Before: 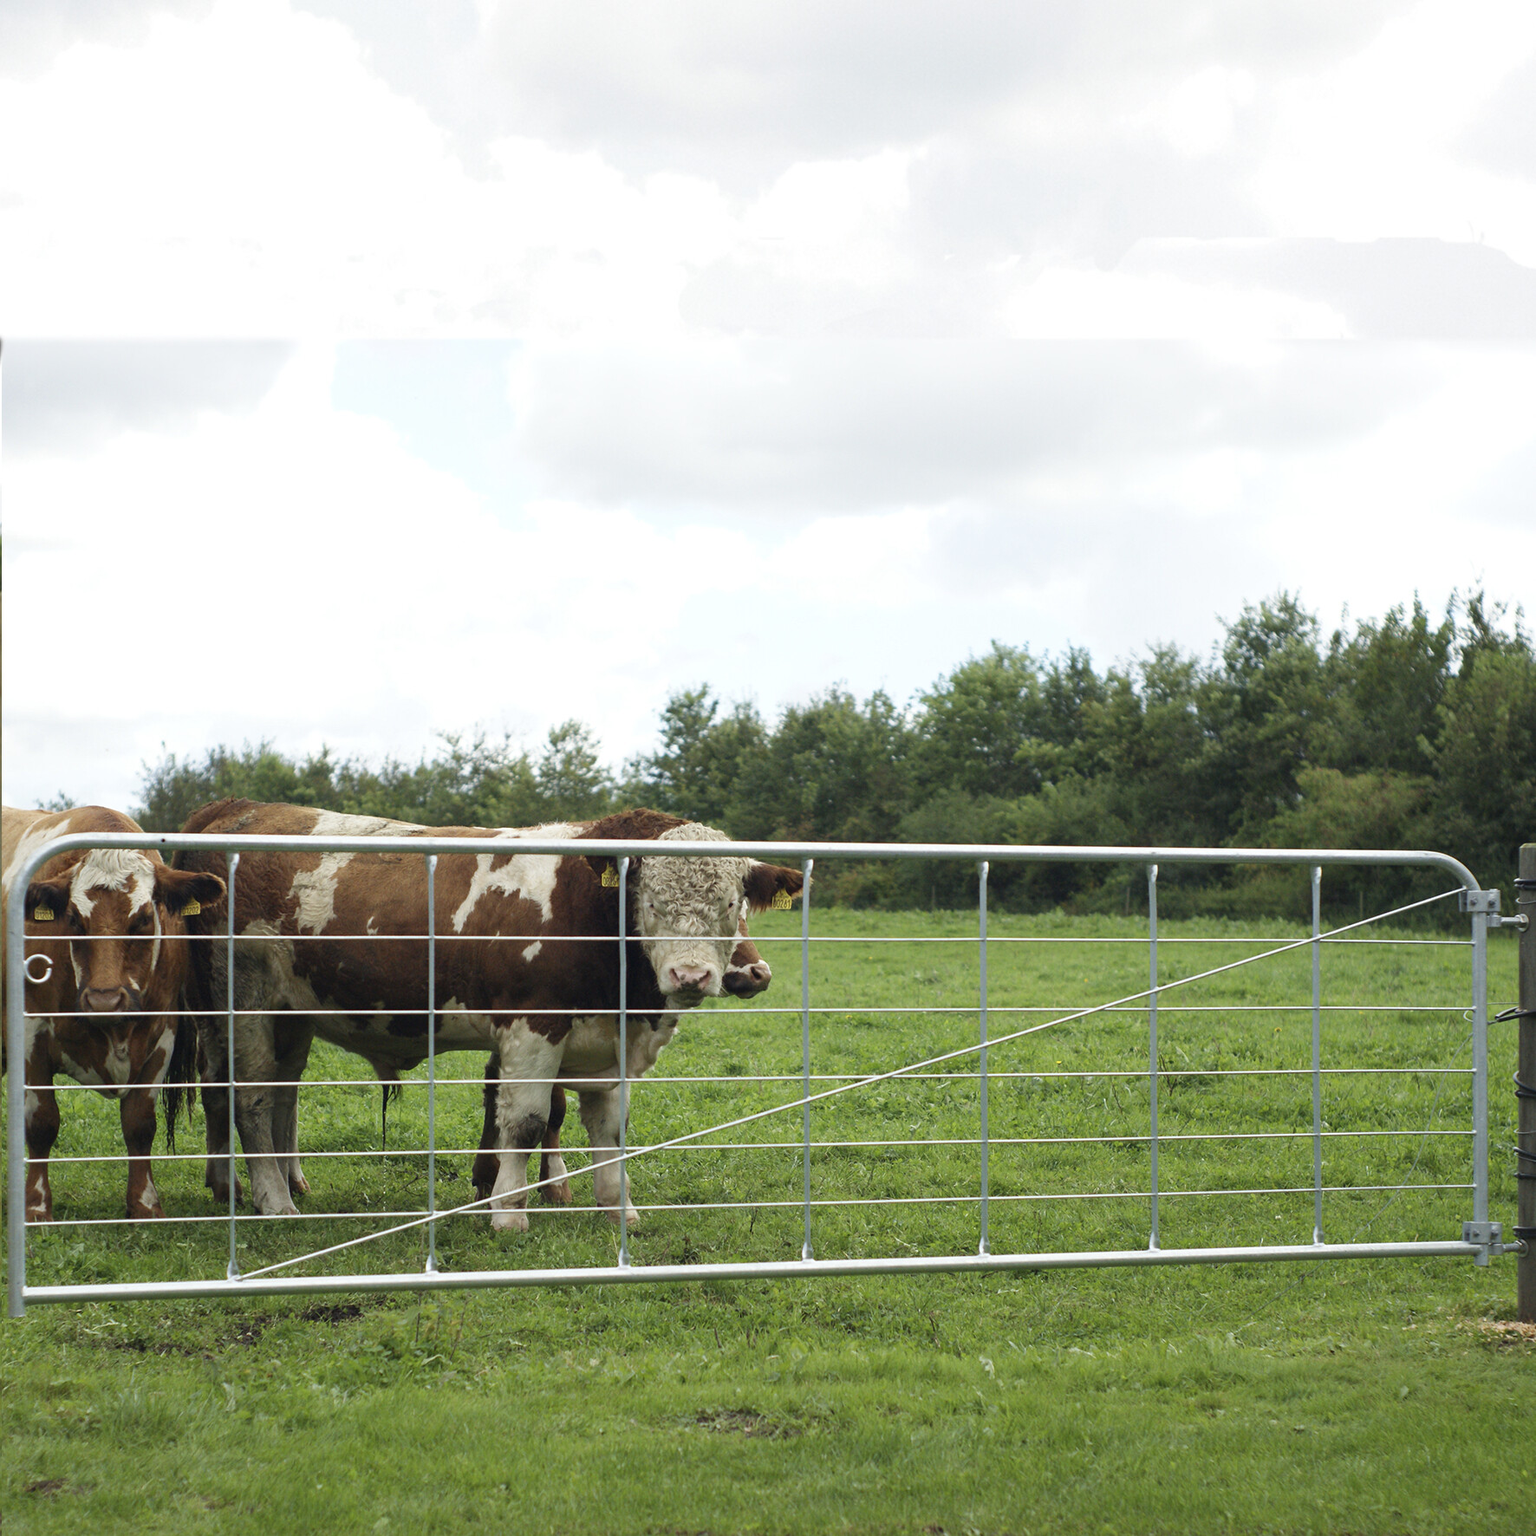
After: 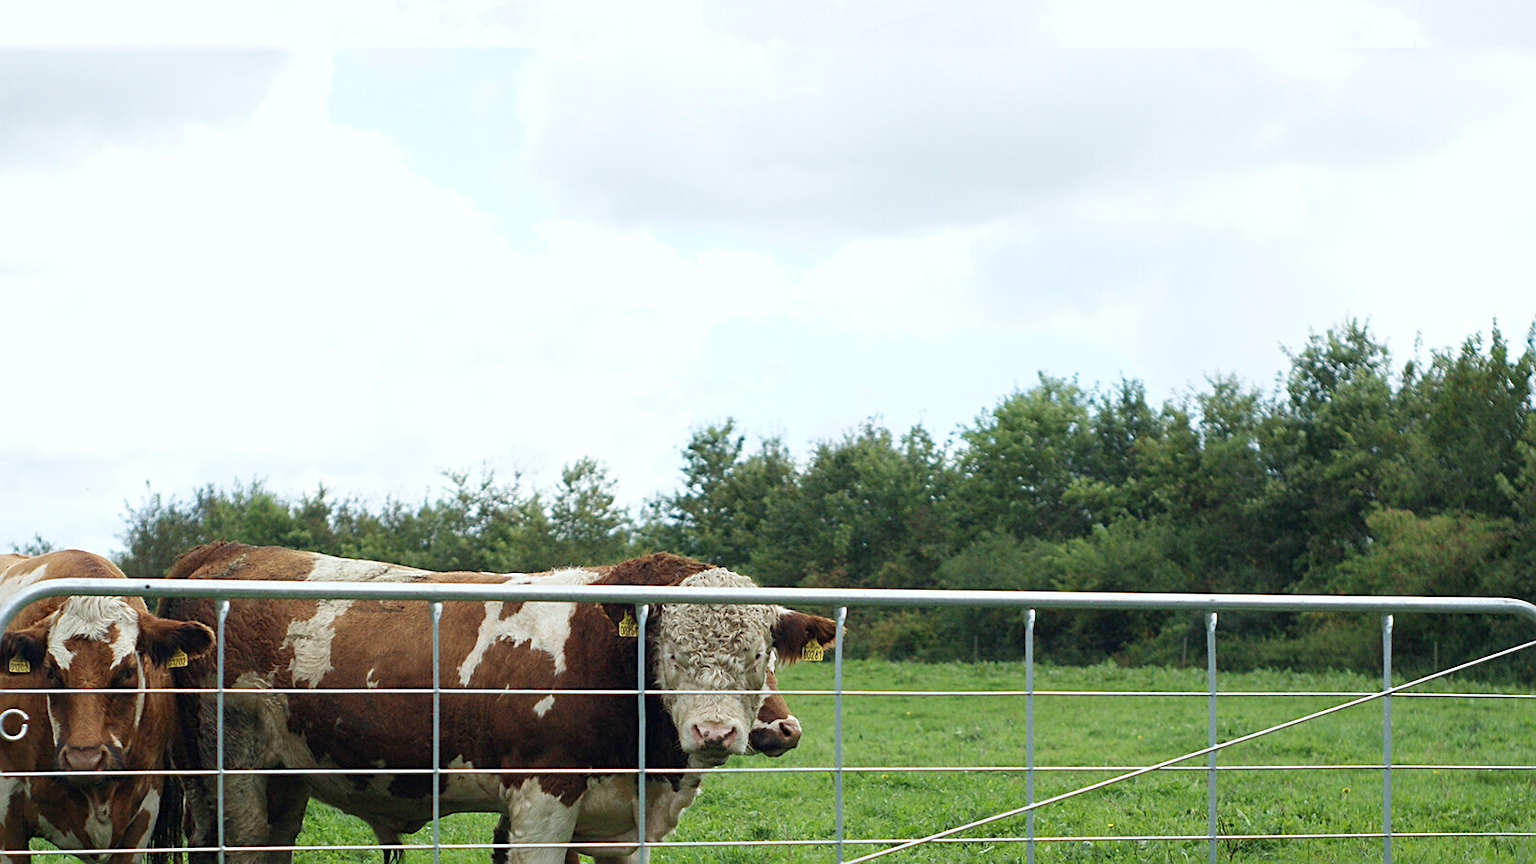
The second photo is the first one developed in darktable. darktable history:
sharpen: on, module defaults
crop: left 1.744%, top 19.225%, right 5.069%, bottom 28.357%
white balance: red 0.982, blue 1.018
